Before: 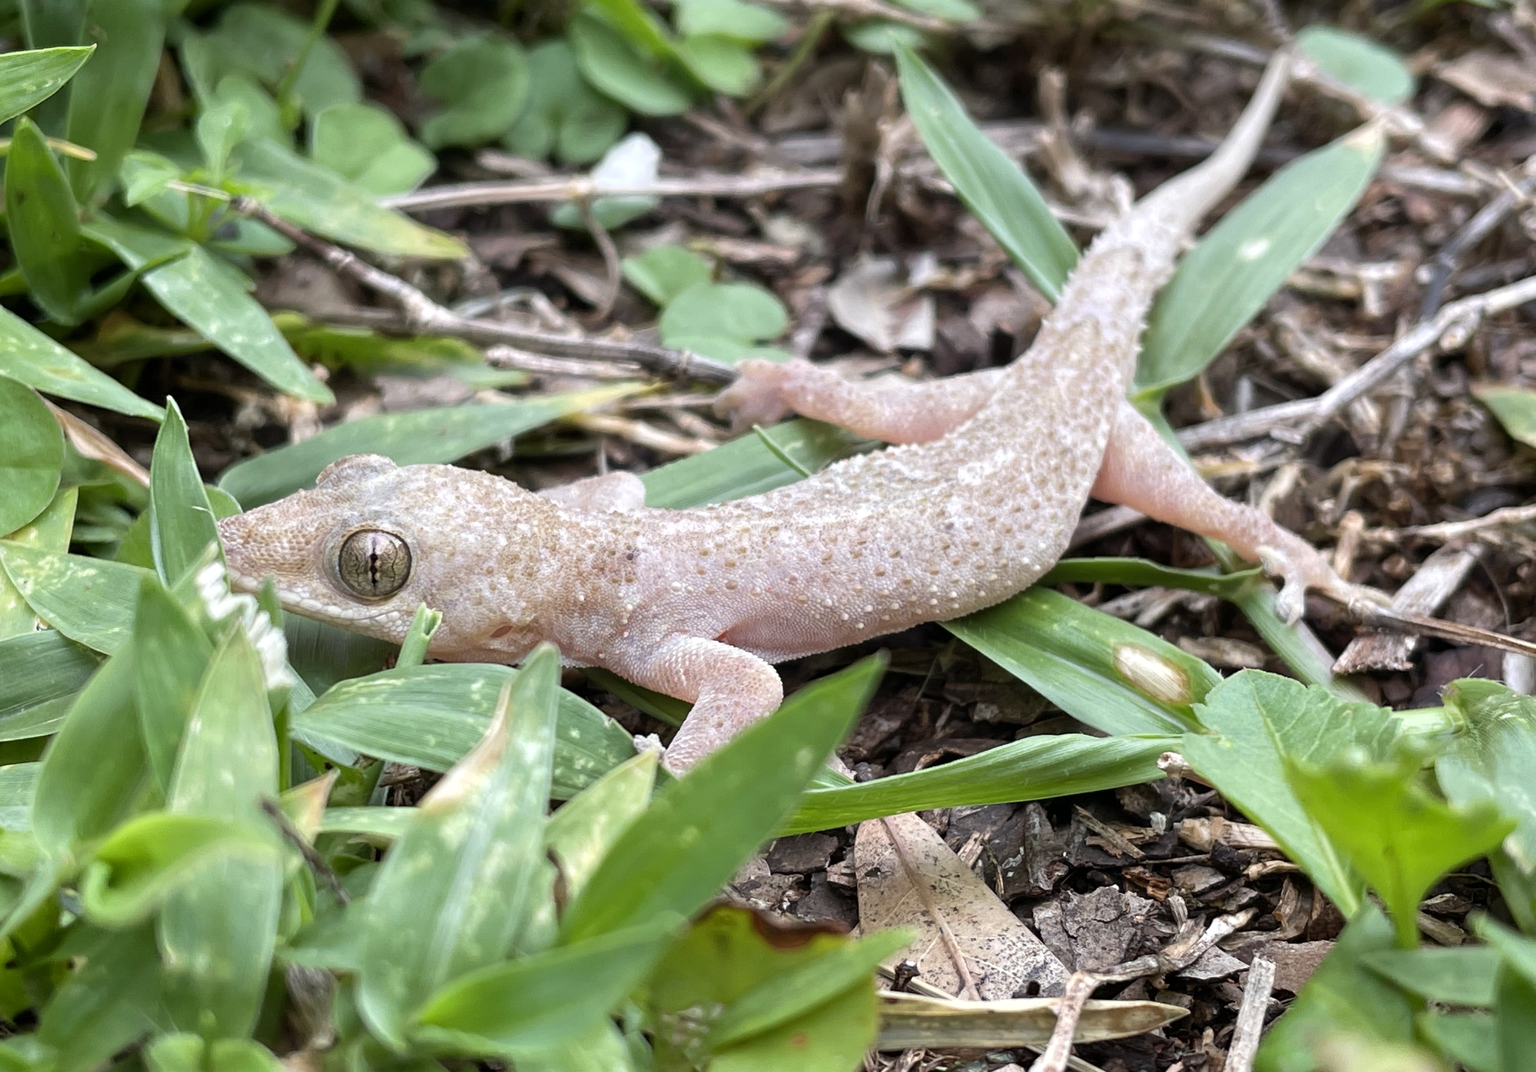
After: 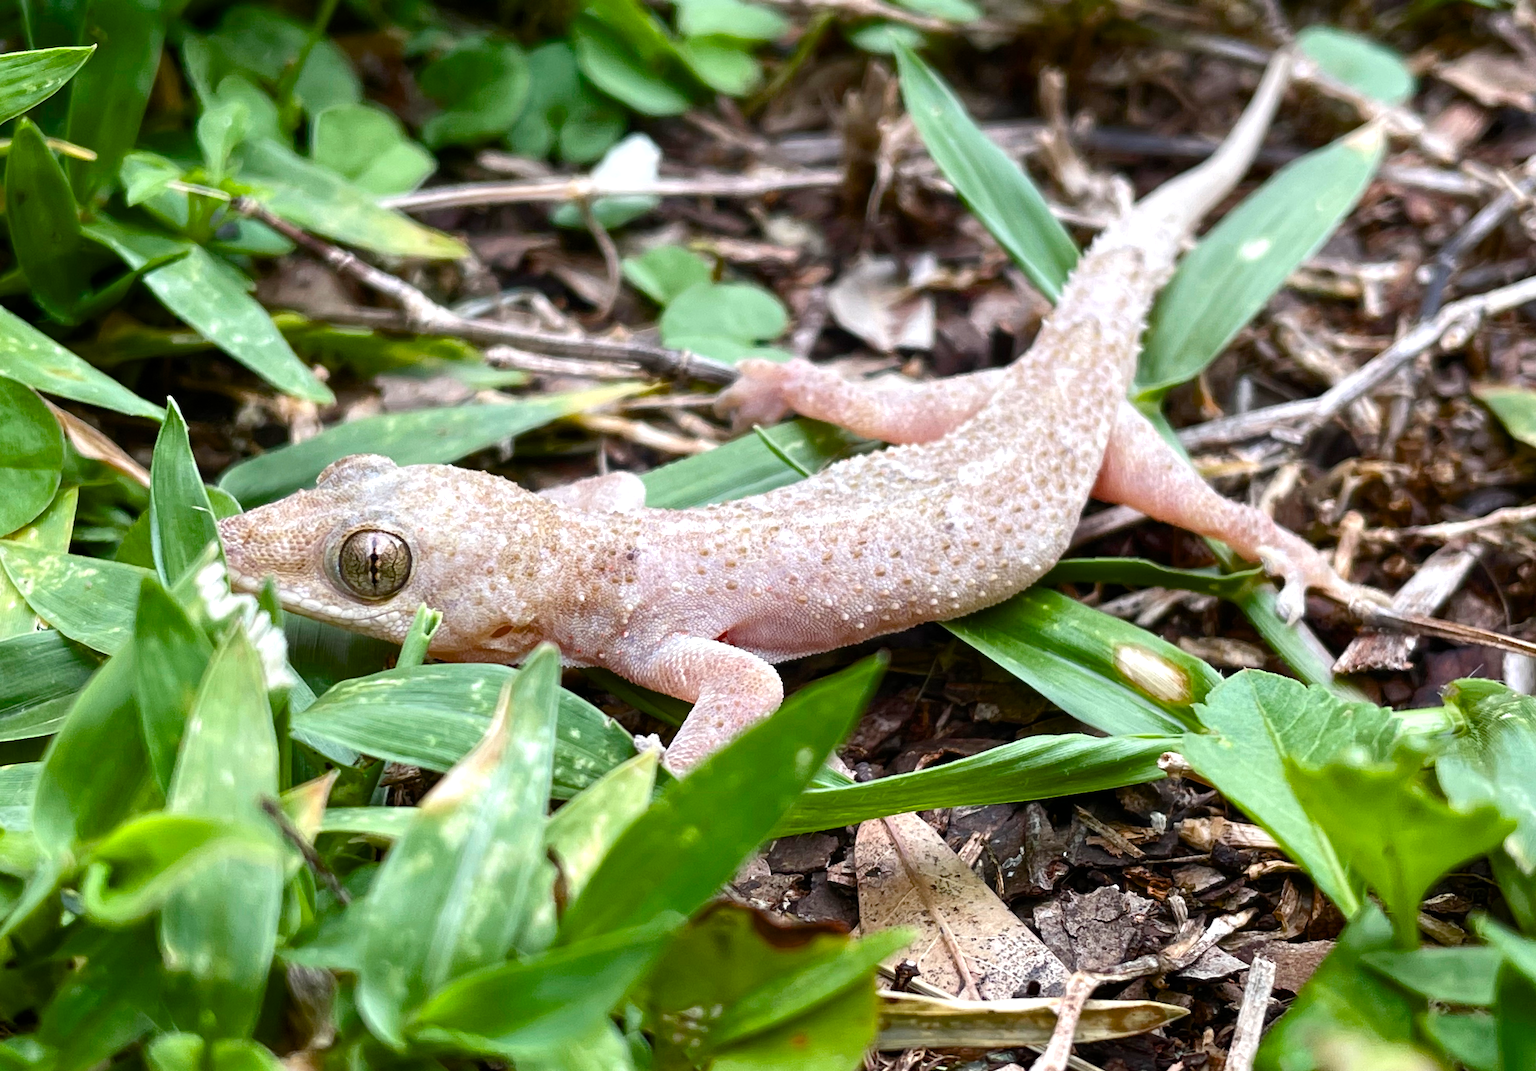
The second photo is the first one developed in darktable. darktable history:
exposure: exposure -0.071 EV, compensate highlight preservation false
color balance rgb: linear chroma grading › global chroma 7.106%, perceptual saturation grading › global saturation 20%, perceptual saturation grading › highlights -25.202%, perceptual saturation grading › shadows 25.619%, perceptual brilliance grading › global brilliance 15.462%, perceptual brilliance grading › shadows -35.177%, global vibrance 15.845%, saturation formula JzAzBz (2021)
